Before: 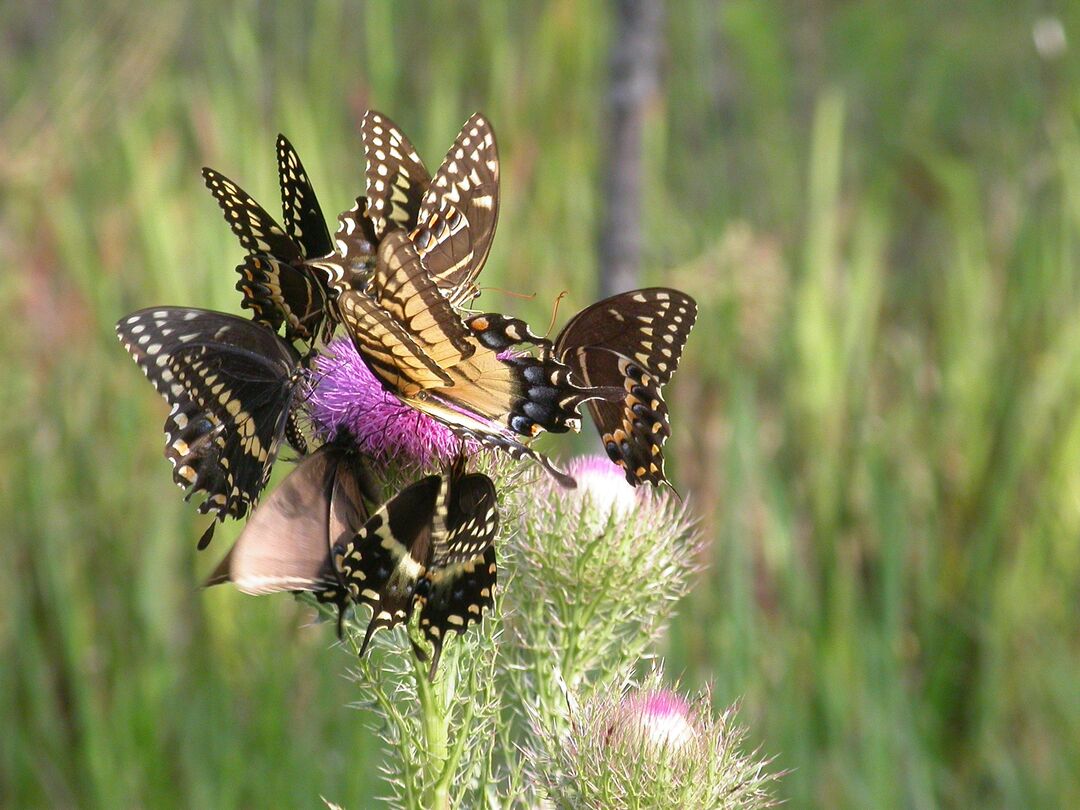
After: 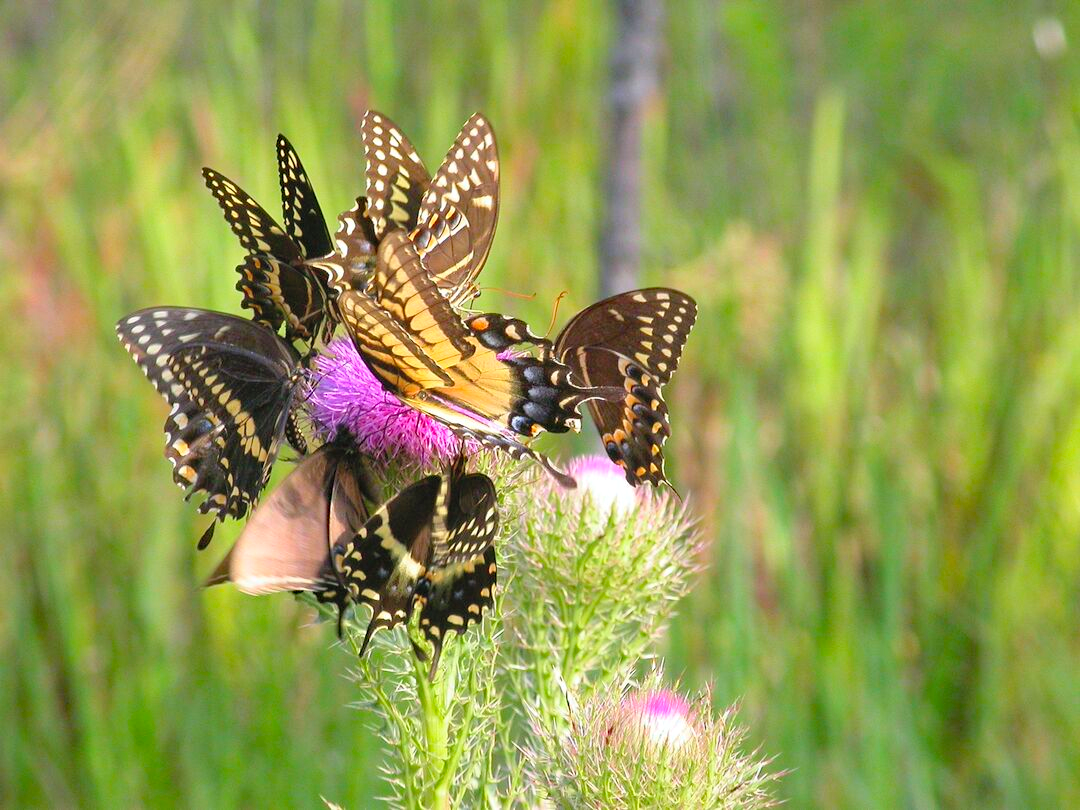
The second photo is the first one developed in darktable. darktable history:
contrast brightness saturation: contrast 0.07, brightness 0.18, saturation 0.4
haze removal: compatibility mode true, adaptive false
